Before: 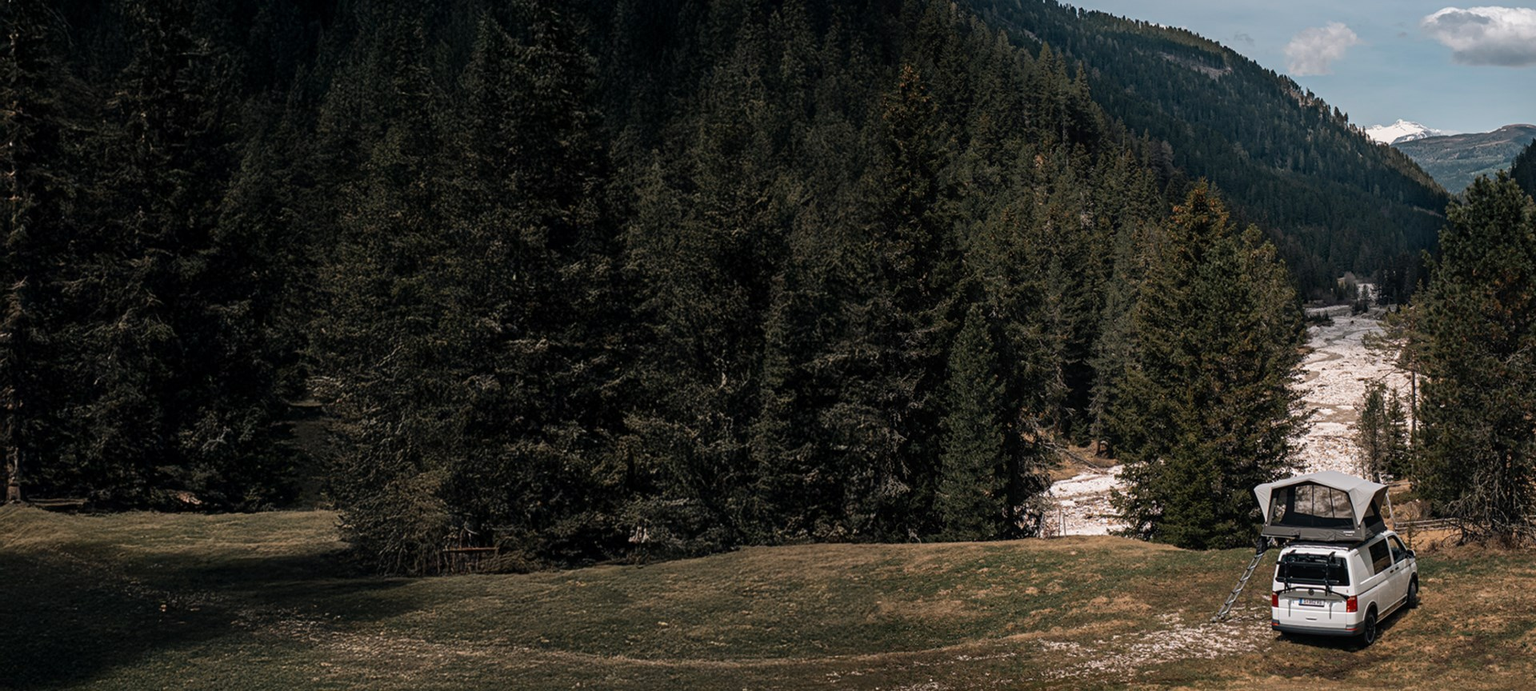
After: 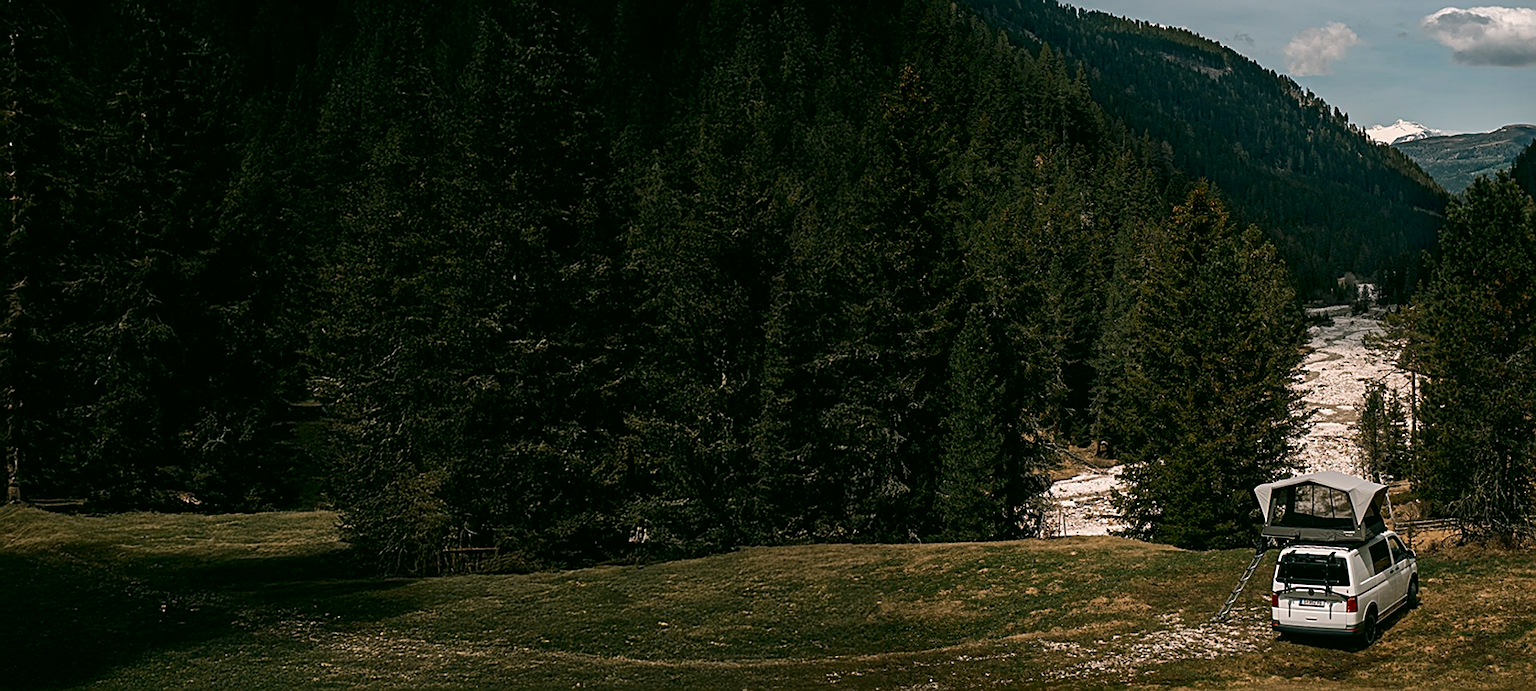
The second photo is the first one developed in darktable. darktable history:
exposure: black level correction 0.001, compensate highlight preservation false
sharpen: amount 0.575
color correction: highlights a* 4.02, highlights b* 4.98, shadows a* -7.55, shadows b* 4.98
contrast brightness saturation: contrast 0.07, brightness -0.13, saturation 0.06
